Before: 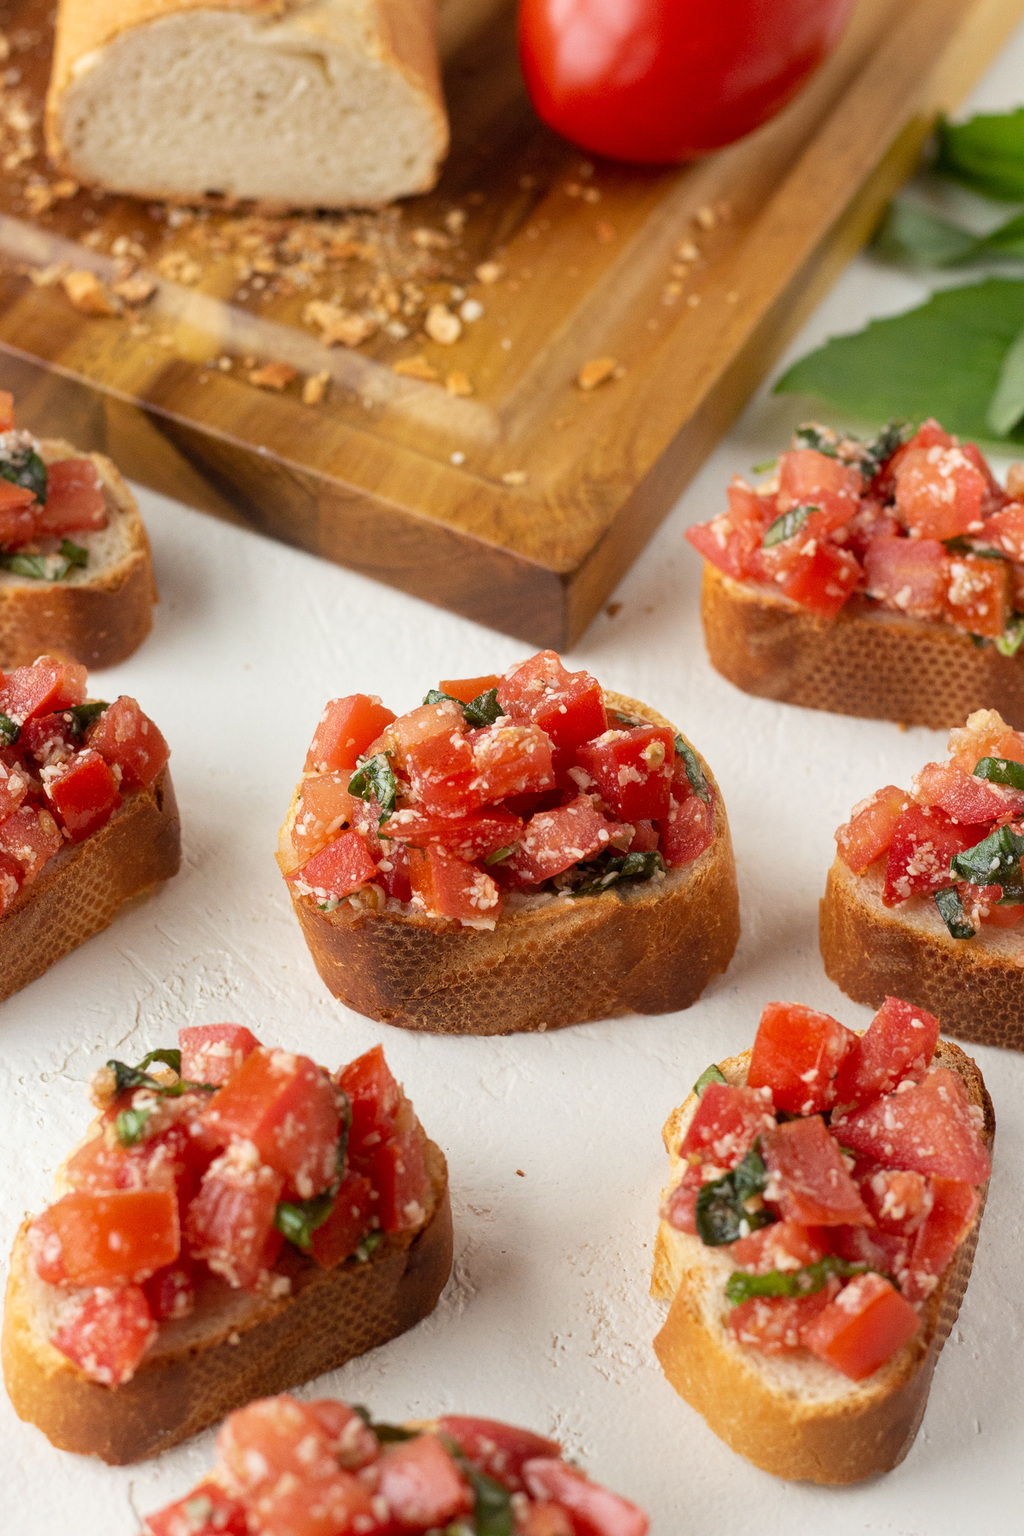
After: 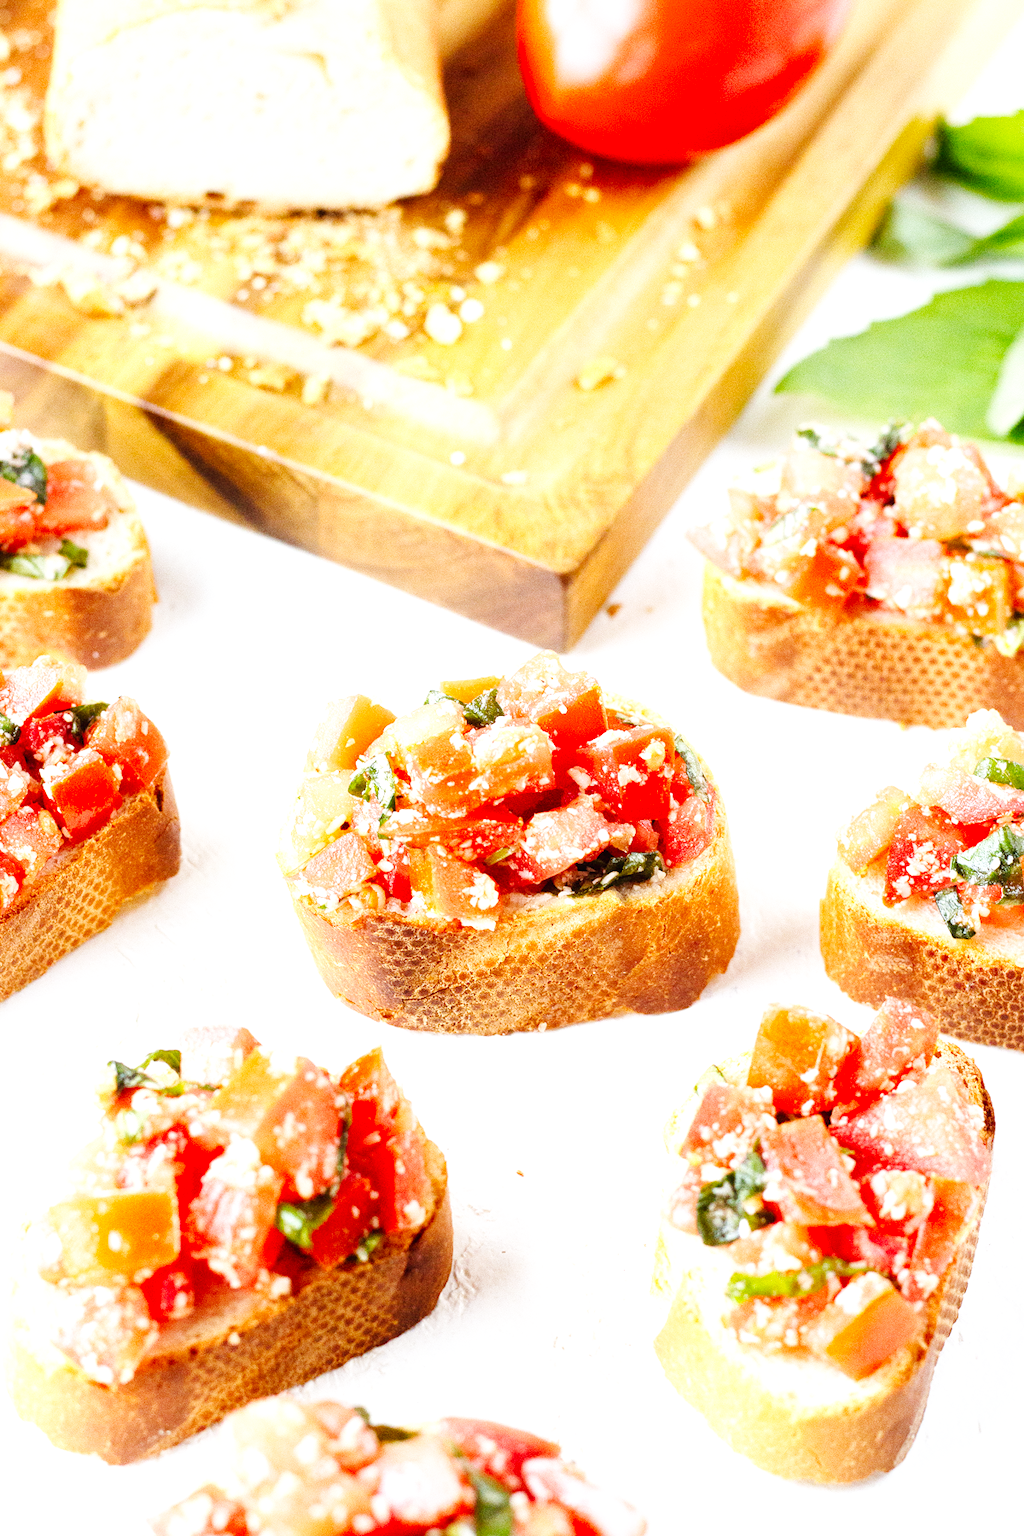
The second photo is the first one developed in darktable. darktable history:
local contrast: mode bilateral grid, contrast 10, coarseness 25, detail 115%, midtone range 0.2
exposure: black level correction 0, exposure 1.1 EV, compensate exposure bias true, compensate highlight preservation false
base curve: curves: ch0 [(0, 0.003) (0.001, 0.002) (0.006, 0.004) (0.02, 0.022) (0.048, 0.086) (0.094, 0.234) (0.162, 0.431) (0.258, 0.629) (0.385, 0.8) (0.548, 0.918) (0.751, 0.988) (1, 1)], preserve colors none
white balance: red 0.924, blue 1.095
